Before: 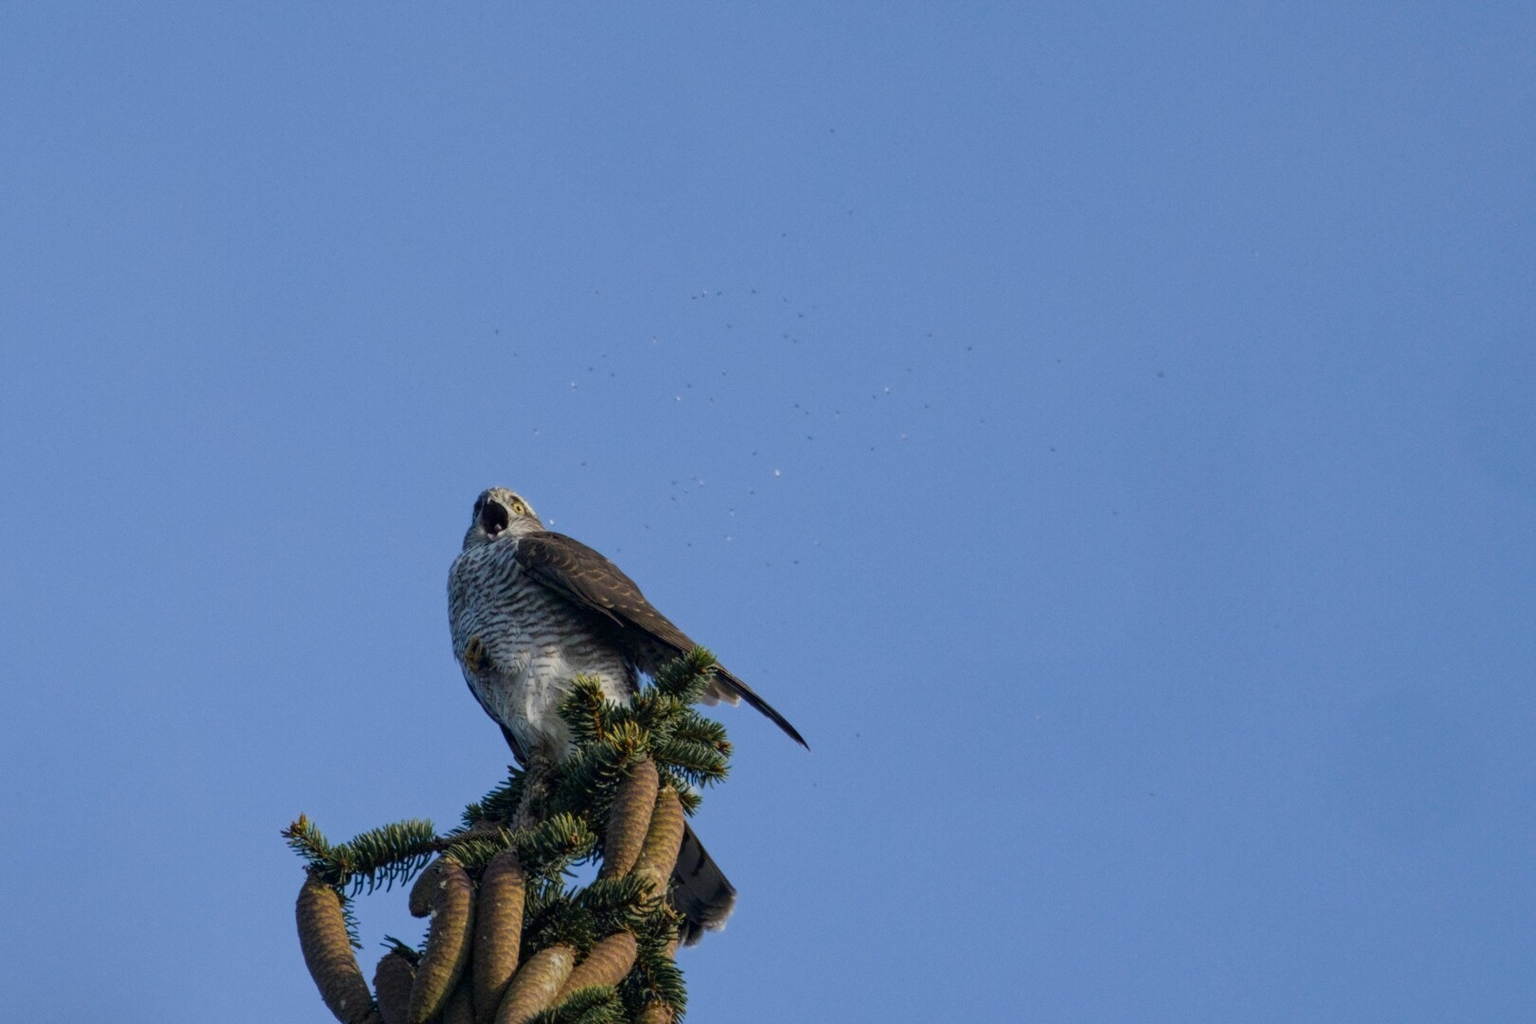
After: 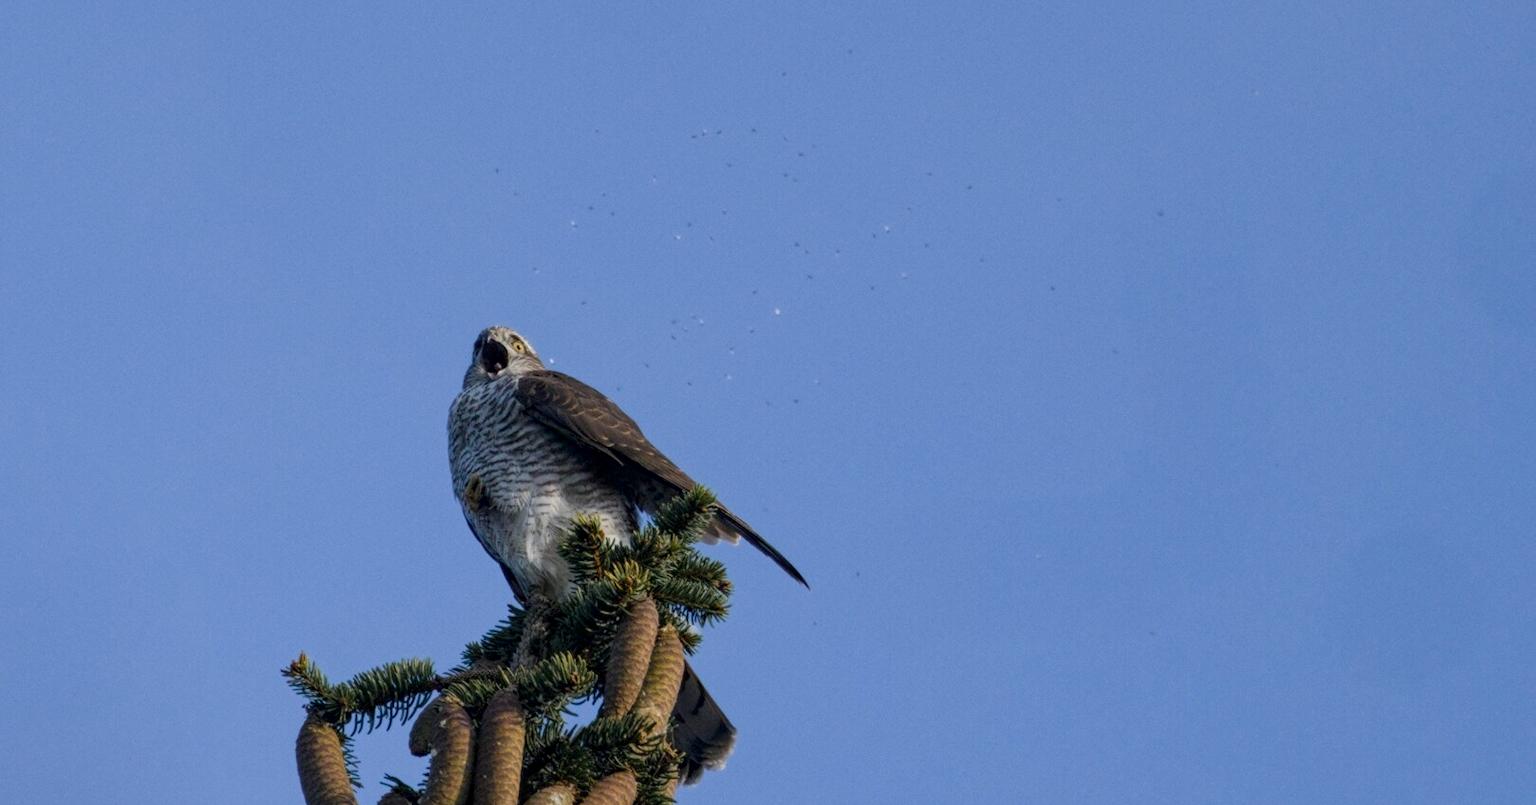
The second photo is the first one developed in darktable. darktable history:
white balance: red 1.004, blue 1.024
local contrast: highlights 100%, shadows 100%, detail 120%, midtone range 0.2
crop and rotate: top 15.774%, bottom 5.506%
